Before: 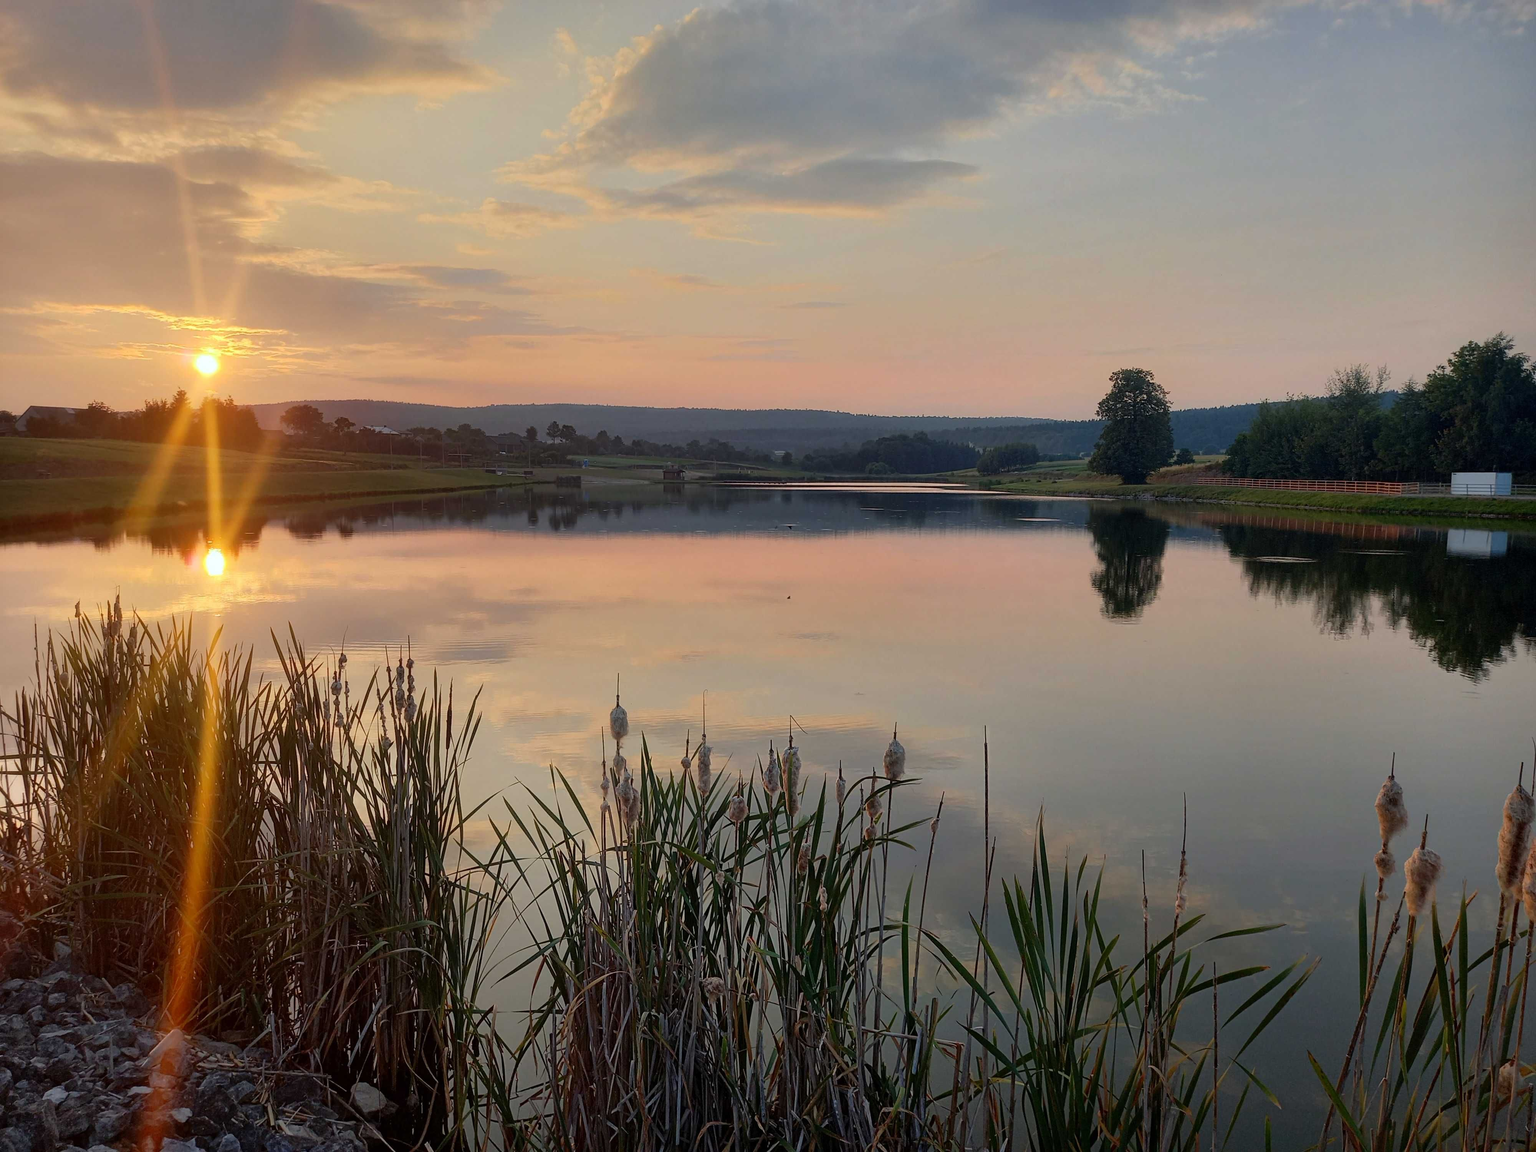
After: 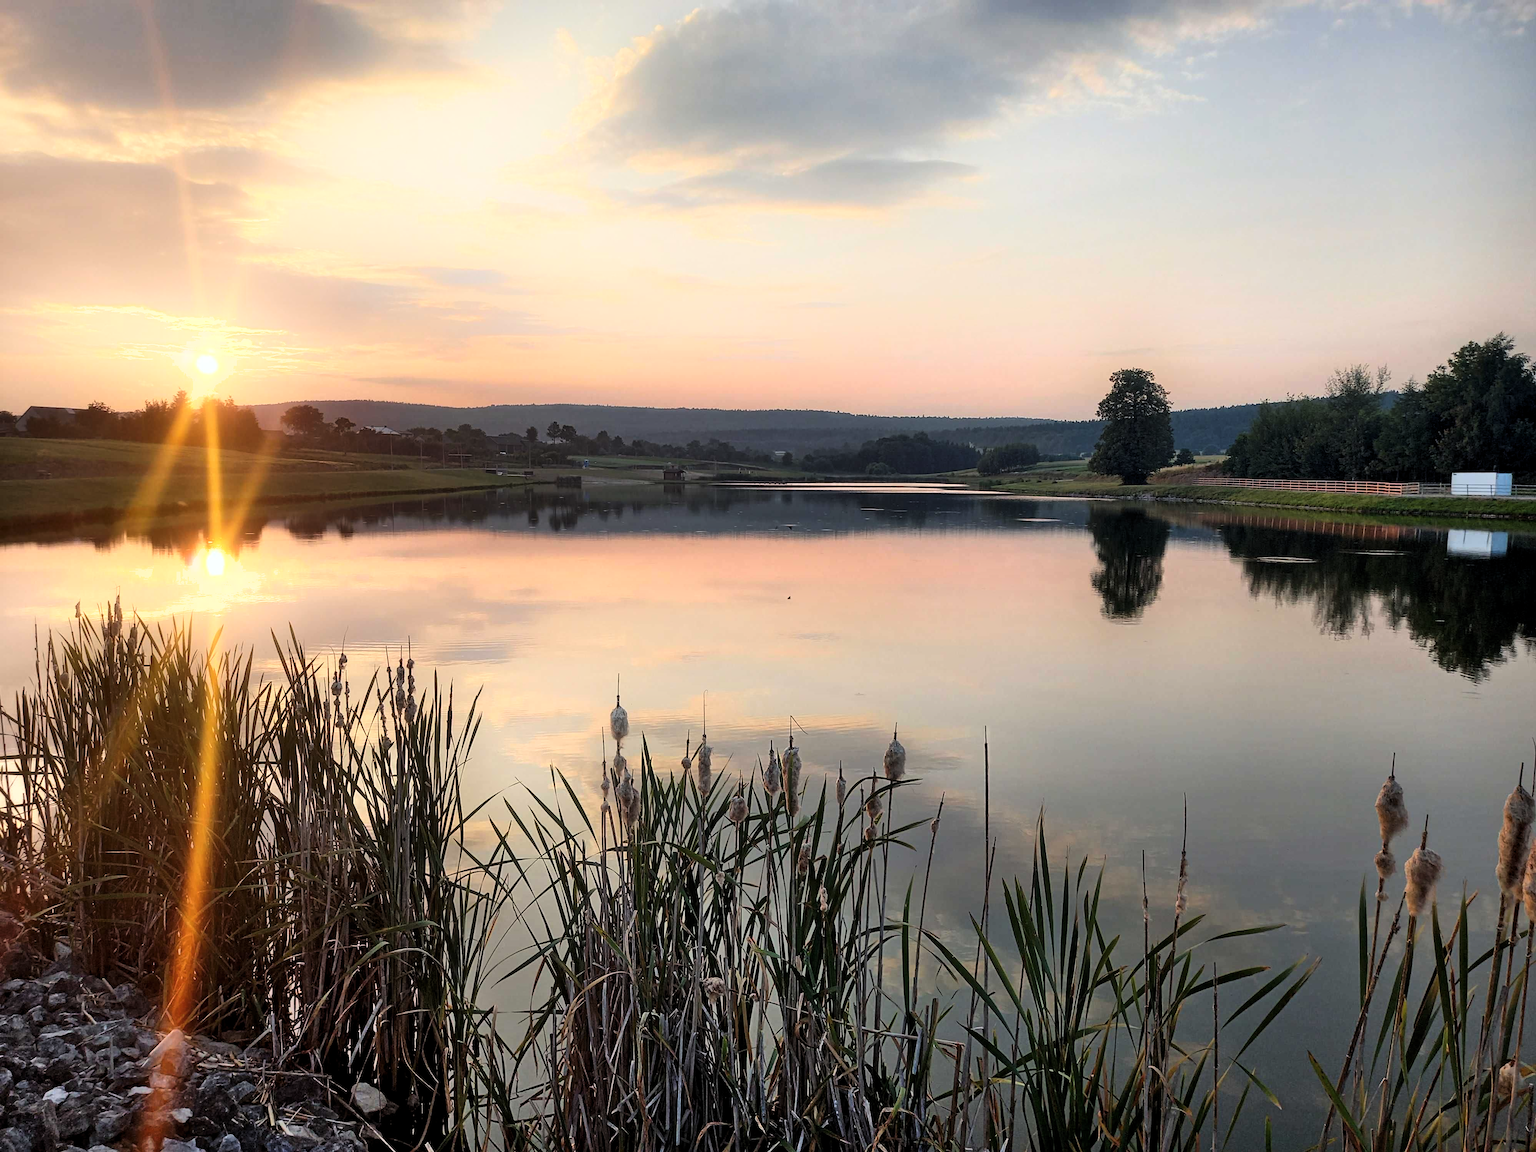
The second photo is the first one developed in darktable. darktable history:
exposure: exposure 0.638 EV, compensate exposure bias true, compensate highlight preservation false
shadows and highlights: highlights 69.07, soften with gaussian
levels: black 0.093%, levels [0.029, 0.545, 0.971]
